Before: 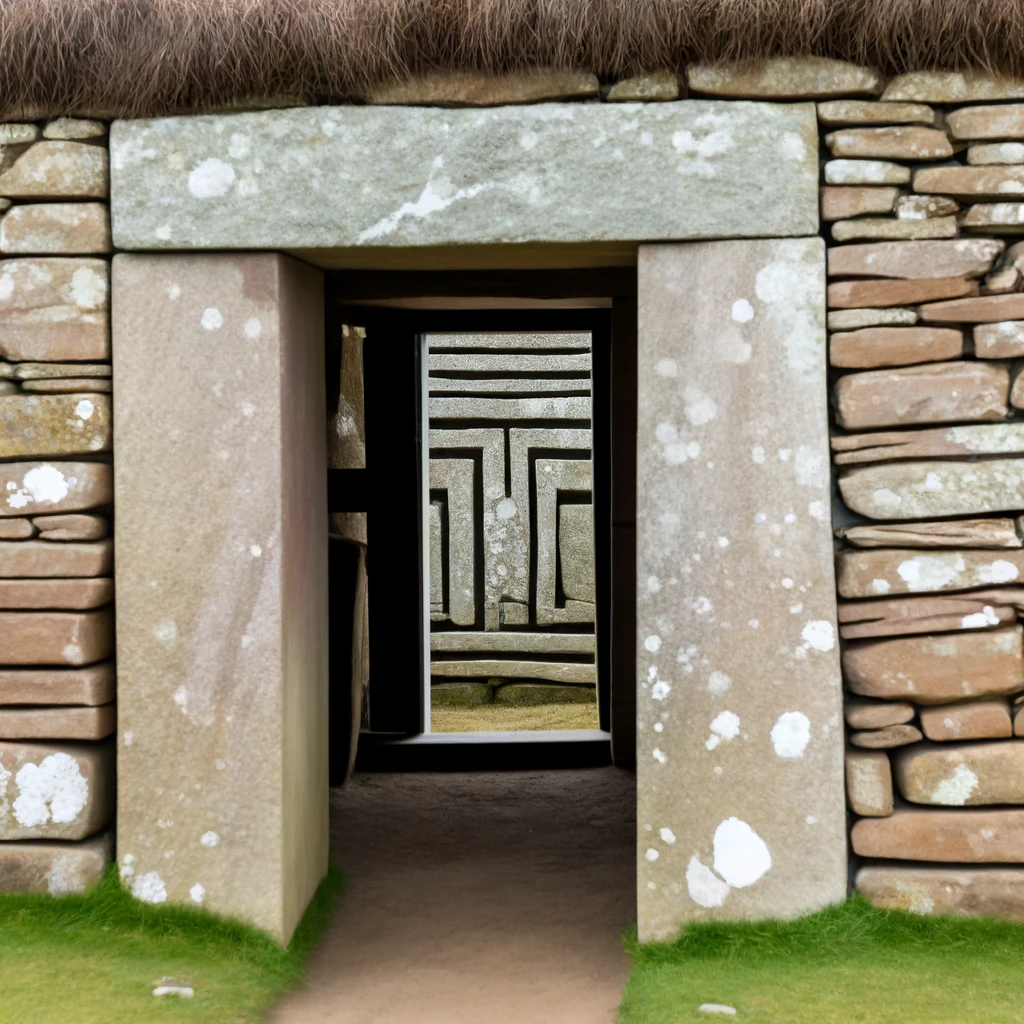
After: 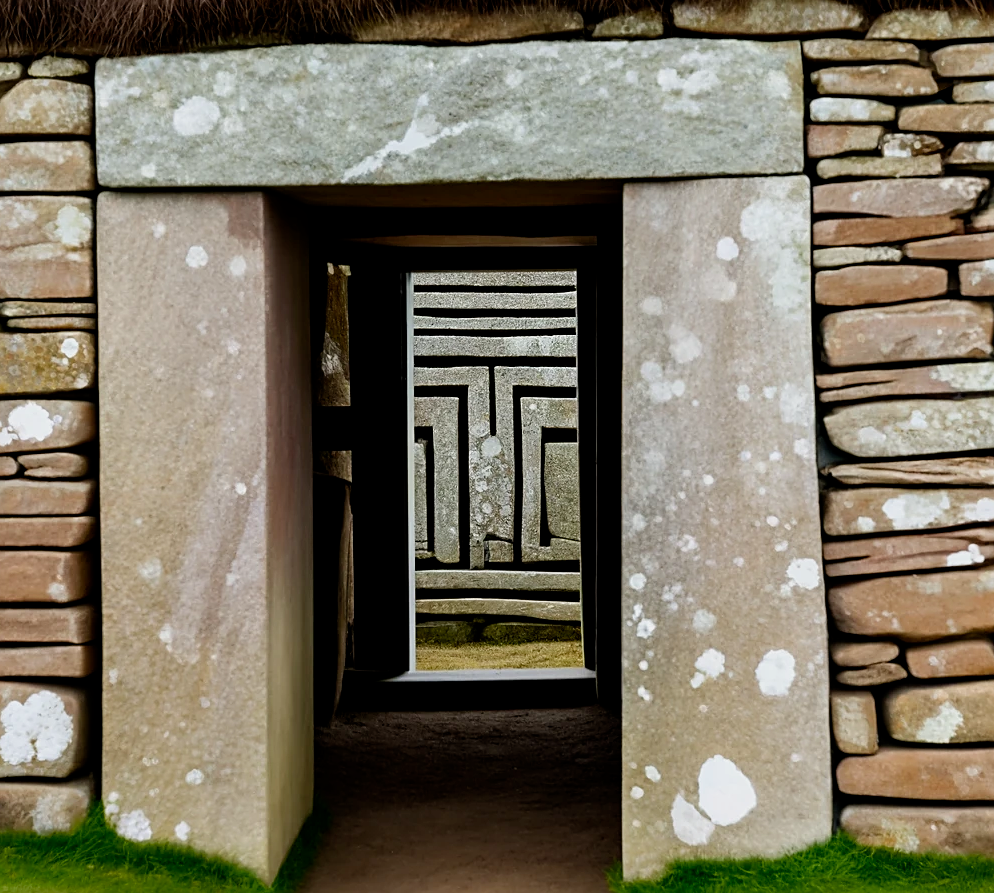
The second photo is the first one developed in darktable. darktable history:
sharpen: on, module defaults
crop: left 1.507%, top 6.147%, right 1.379%, bottom 6.637%
filmic rgb: black relative exposure -8.7 EV, white relative exposure 2.7 EV, threshold 3 EV, target black luminance 0%, hardness 6.25, latitude 76.53%, contrast 1.326, shadows ↔ highlights balance -0.349%, preserve chrominance no, color science v4 (2020), enable highlight reconstruction true
exposure: exposure -0.492 EV, compensate highlight preservation false
